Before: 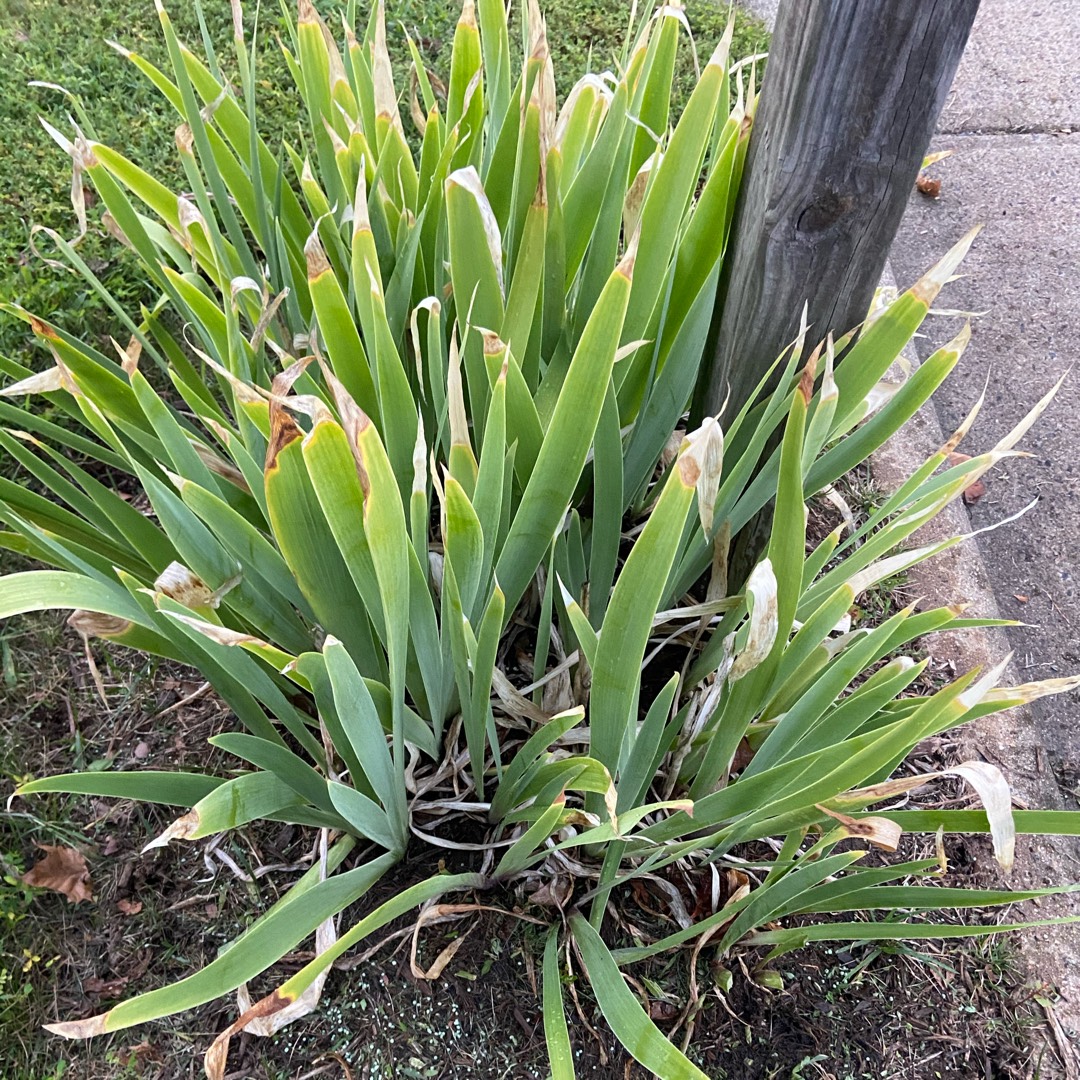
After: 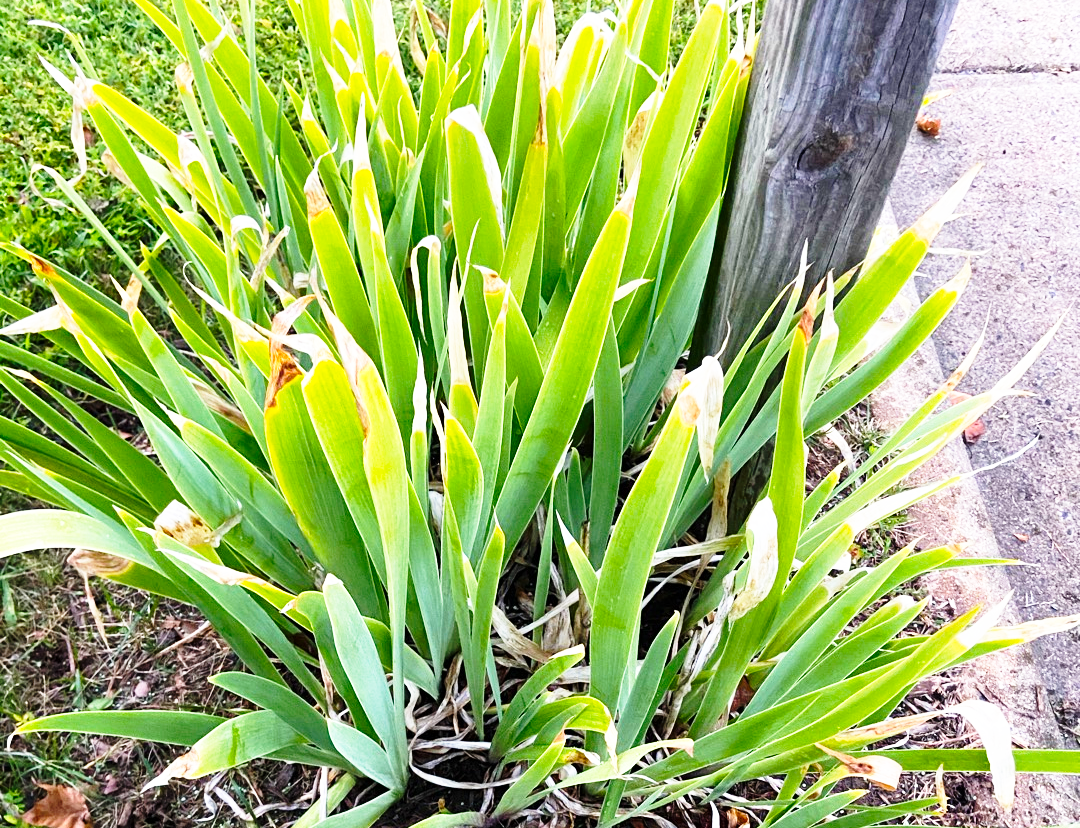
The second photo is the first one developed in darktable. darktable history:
crop: top 5.667%, bottom 17.637%
base curve: curves: ch0 [(0, 0) (0.026, 0.03) (0.109, 0.232) (0.351, 0.748) (0.669, 0.968) (1, 1)], preserve colors none
color balance rgb: perceptual saturation grading › global saturation 25%, global vibrance 20%
